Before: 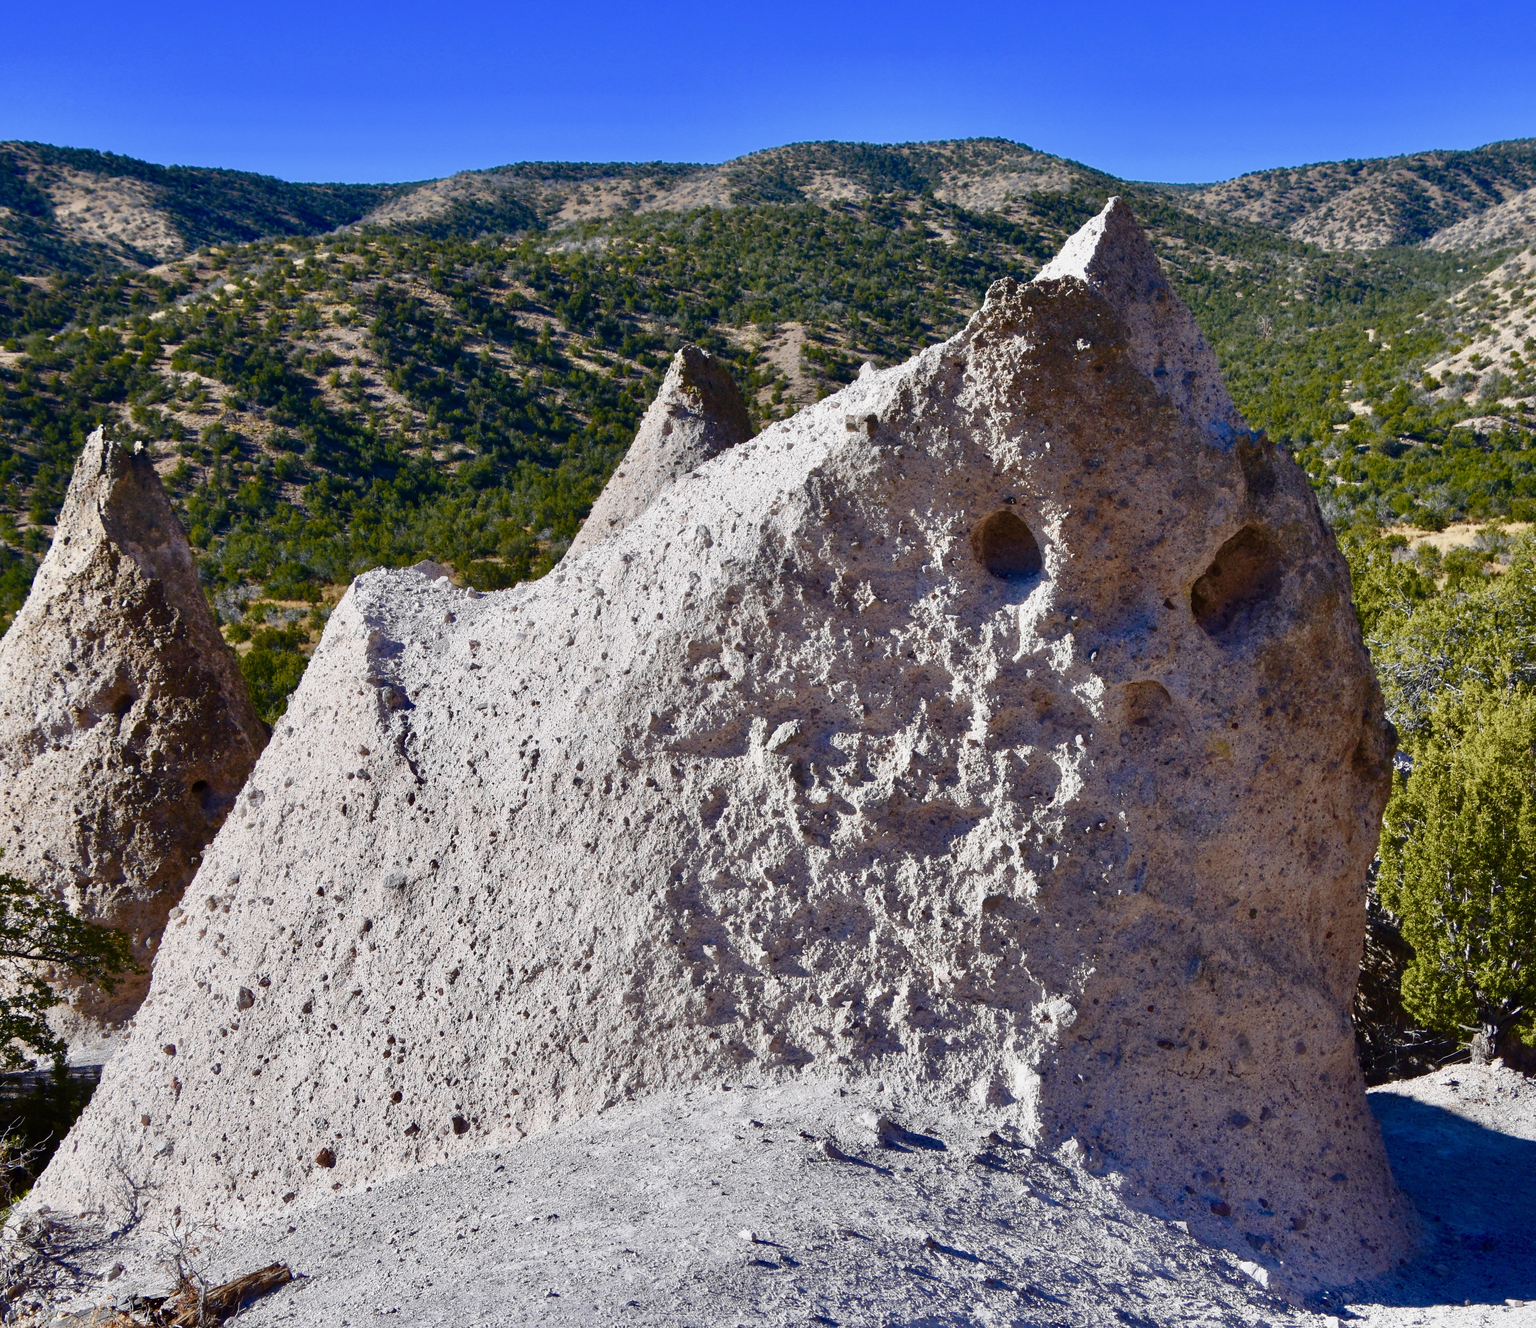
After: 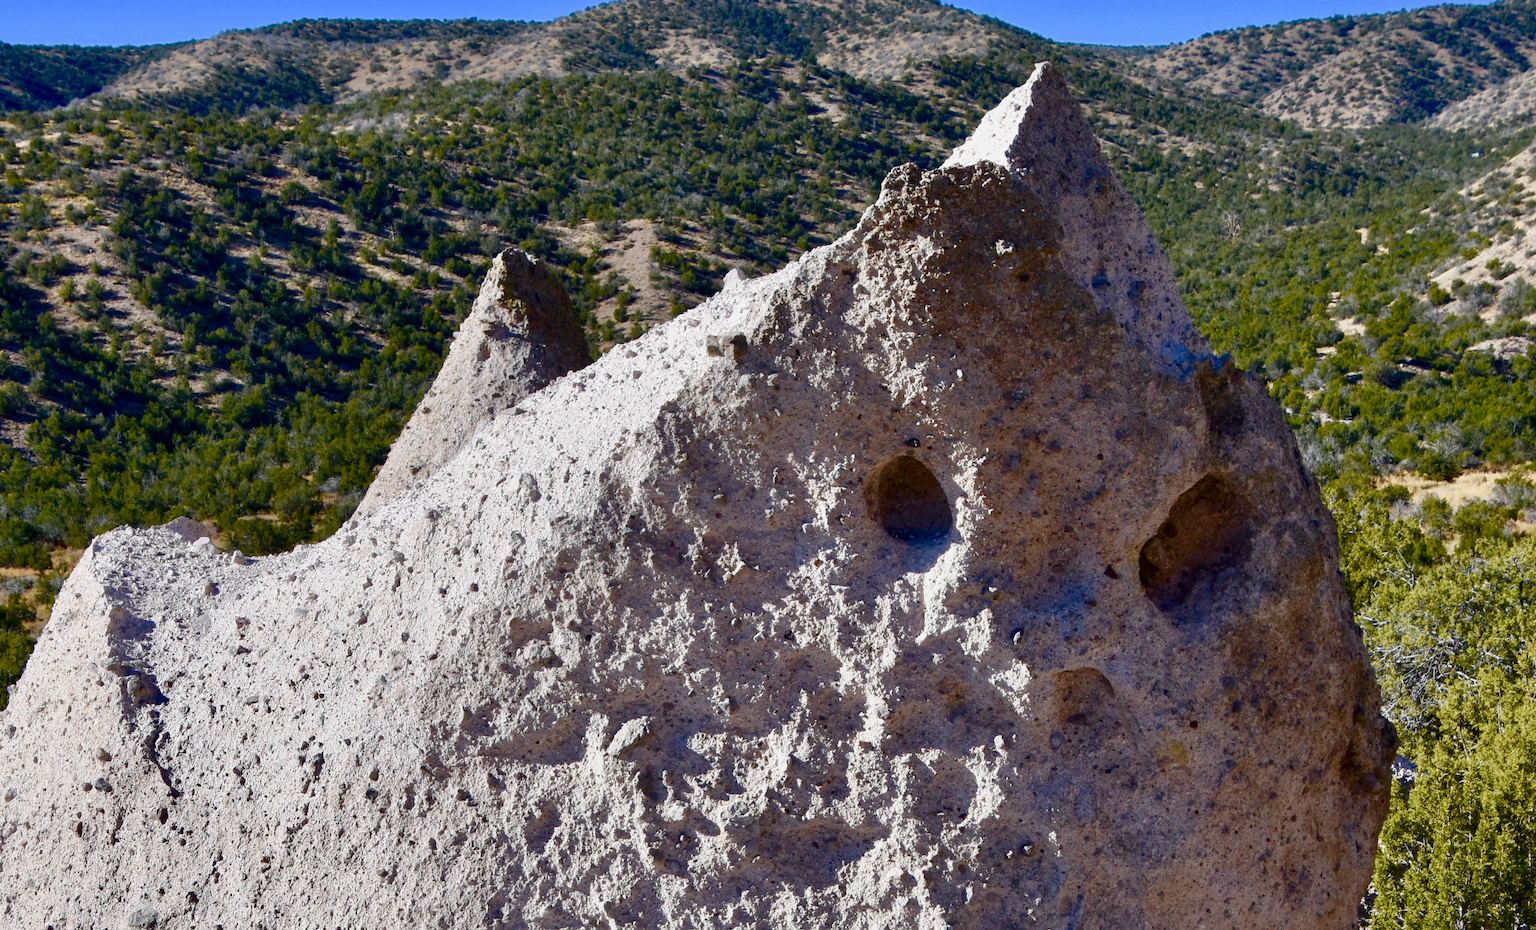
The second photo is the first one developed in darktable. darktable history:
crop: left 18.293%, top 11.092%, right 1.765%, bottom 32.898%
